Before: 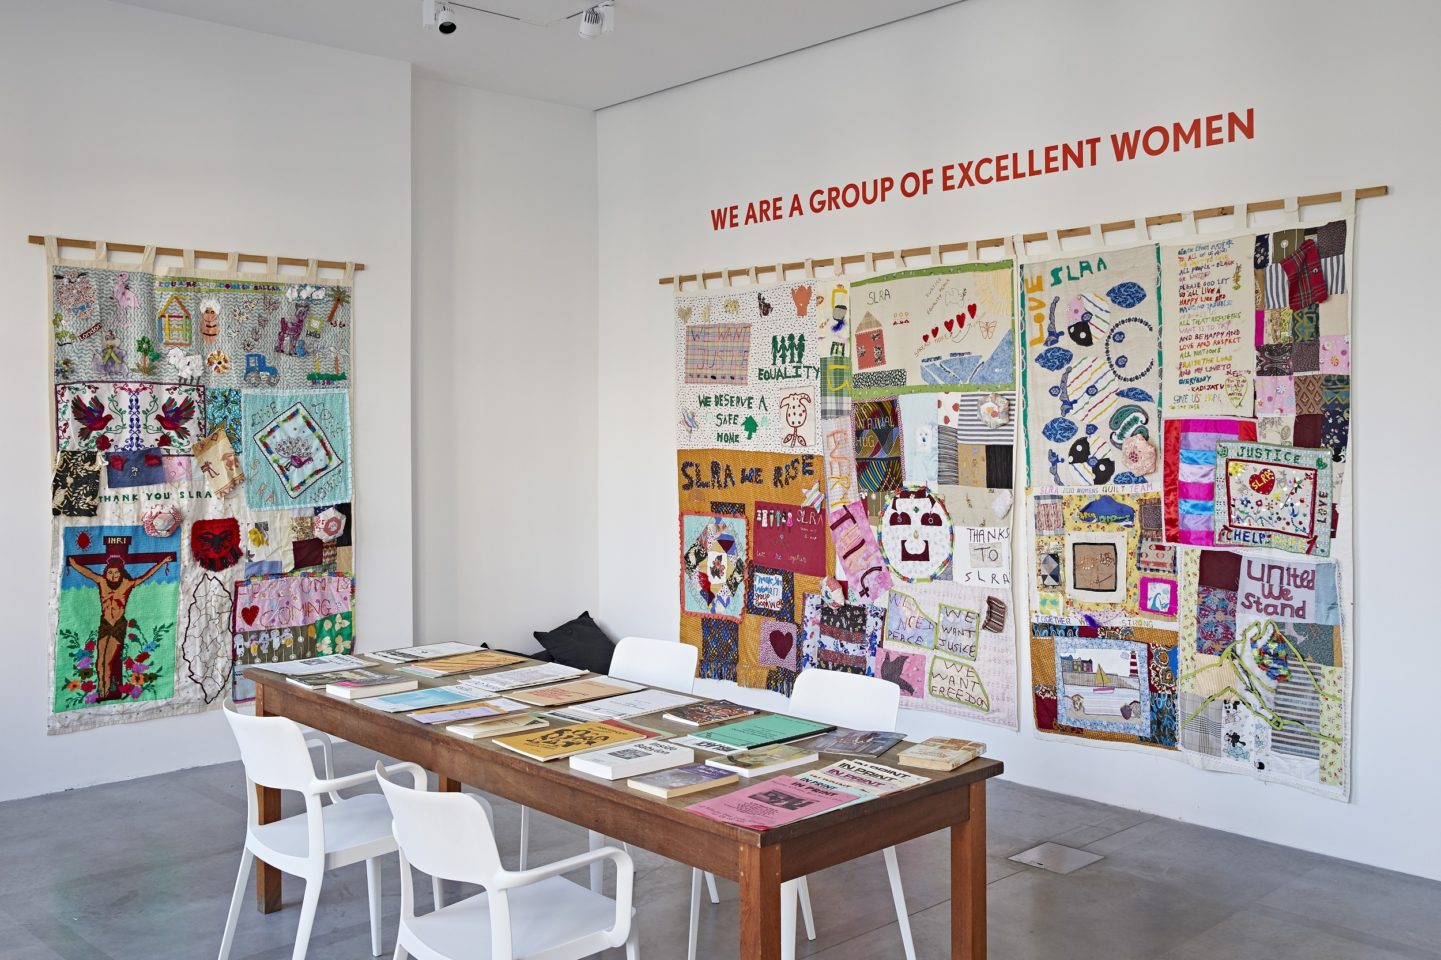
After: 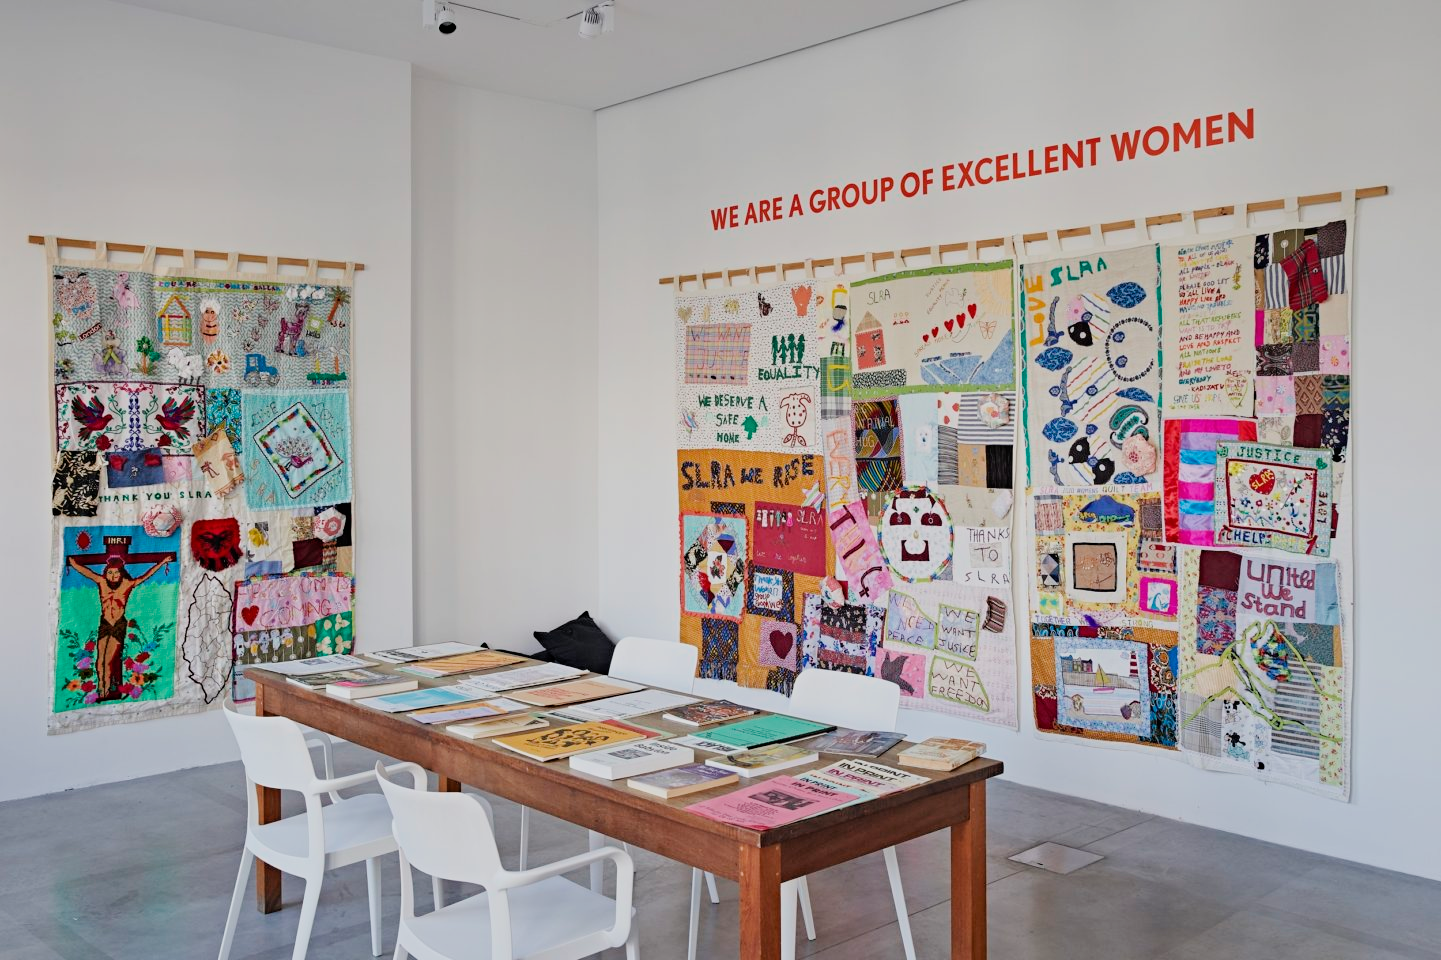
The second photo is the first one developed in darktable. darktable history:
filmic rgb: black relative exposure -7.92 EV, white relative exposure 4.13 EV, threshold 3.02 EV, hardness 4.06, latitude 51.21%, contrast 1.009, shadows ↔ highlights balance 5.57%, contrast in shadows safe, enable highlight reconstruction true
